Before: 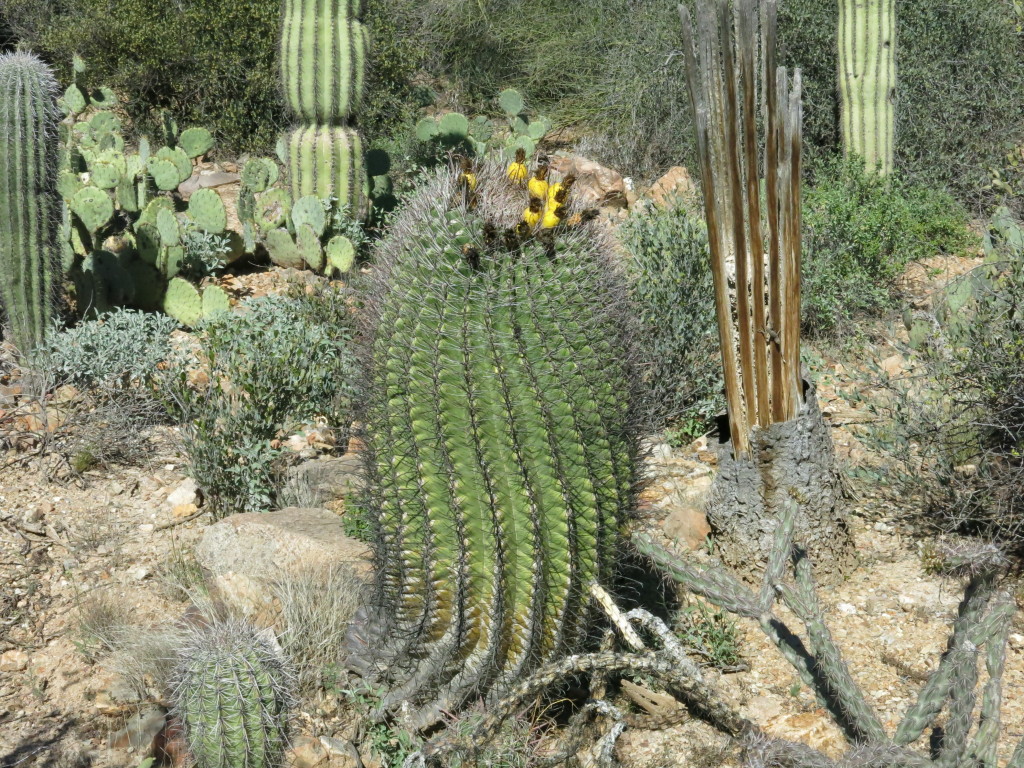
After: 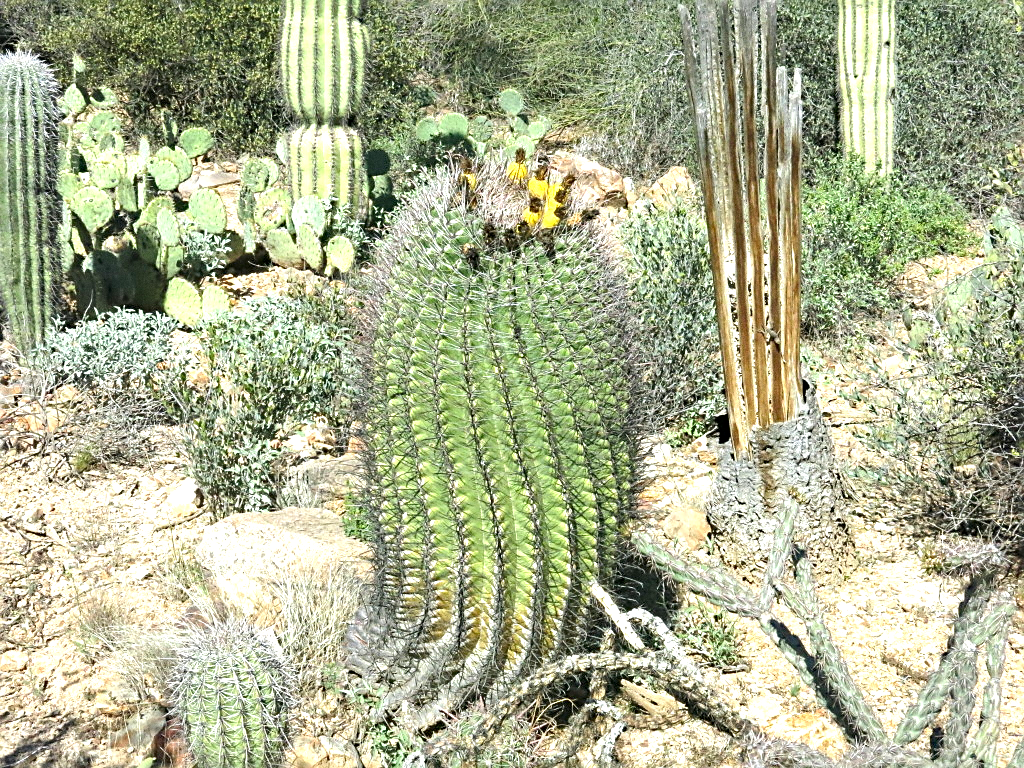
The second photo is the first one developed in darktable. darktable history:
haze removal: compatibility mode true, adaptive false
sharpen: on, module defaults
grain: coarseness 0.47 ISO
exposure: black level correction 0, exposure 1.1 EV, compensate highlight preservation false
